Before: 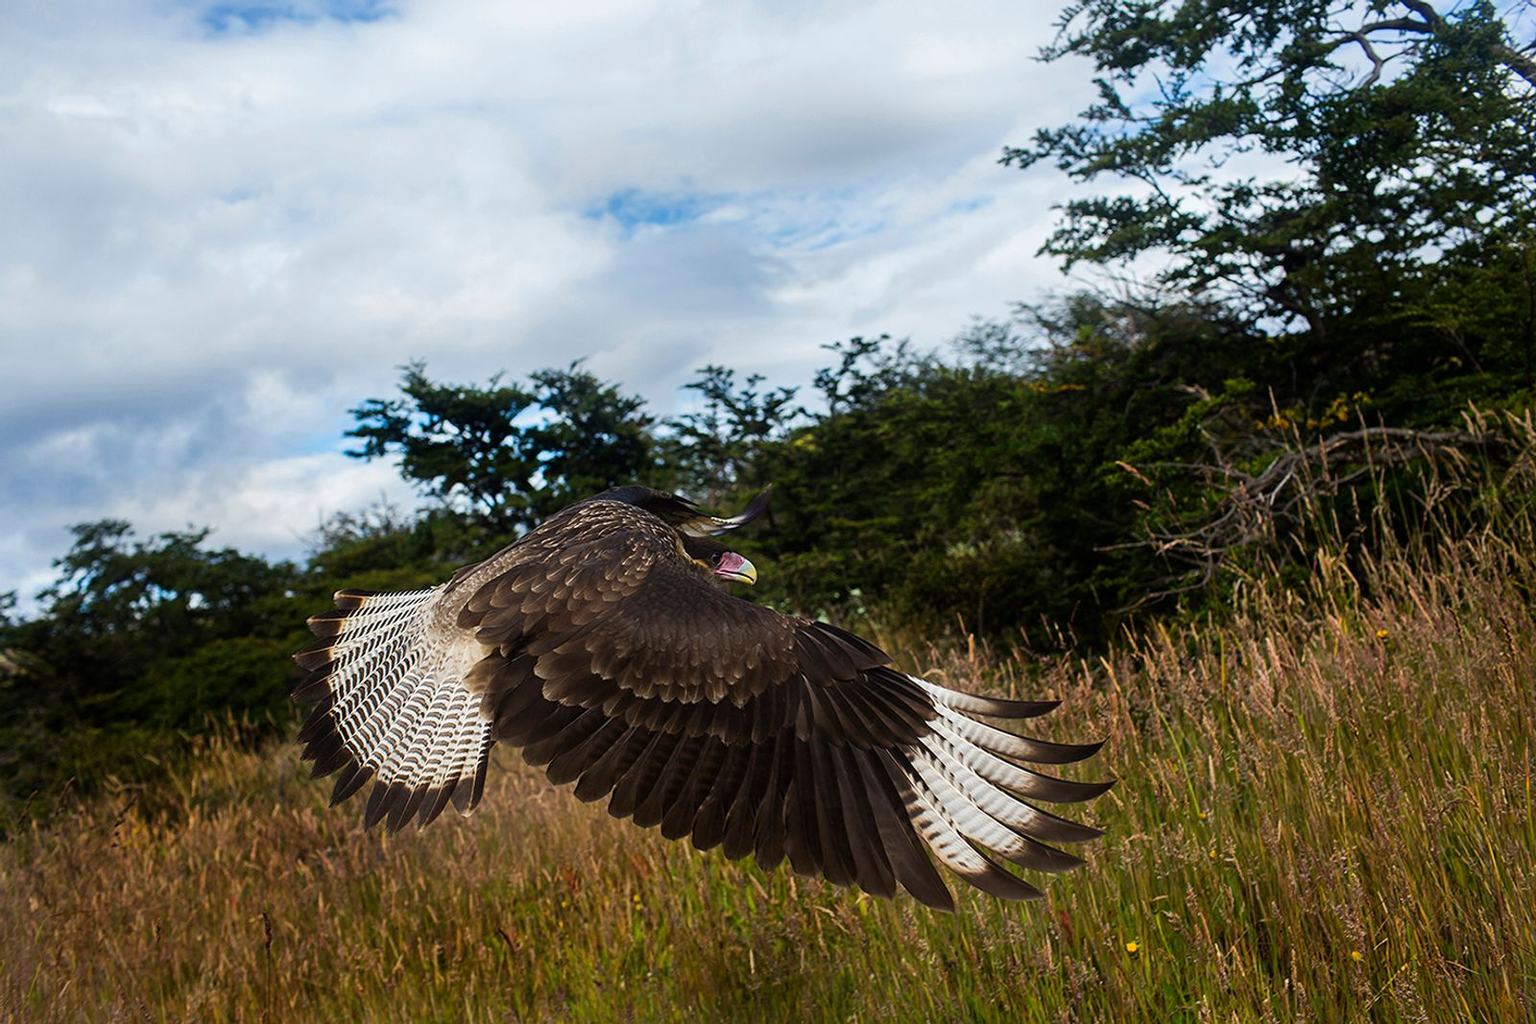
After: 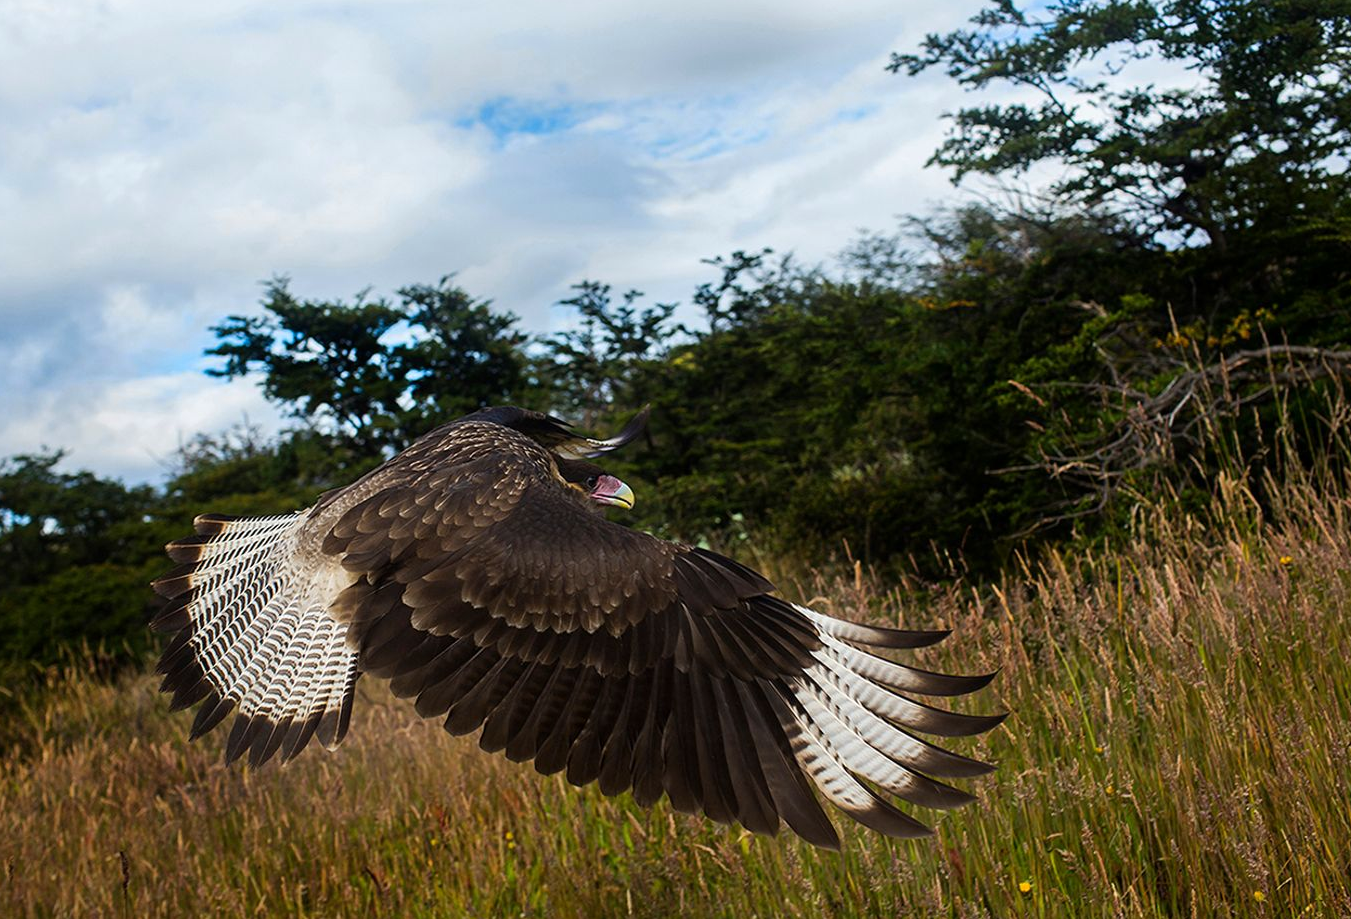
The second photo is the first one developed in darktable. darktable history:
color zones: curves: ch0 [(0.068, 0.464) (0.25, 0.5) (0.48, 0.508) (0.75, 0.536) (0.886, 0.476) (0.967, 0.456)]; ch1 [(0.066, 0.456) (0.25, 0.5) (0.616, 0.508) (0.746, 0.56) (0.934, 0.444)]
crop and rotate: left 9.654%, top 9.395%, right 5.896%, bottom 4.457%
